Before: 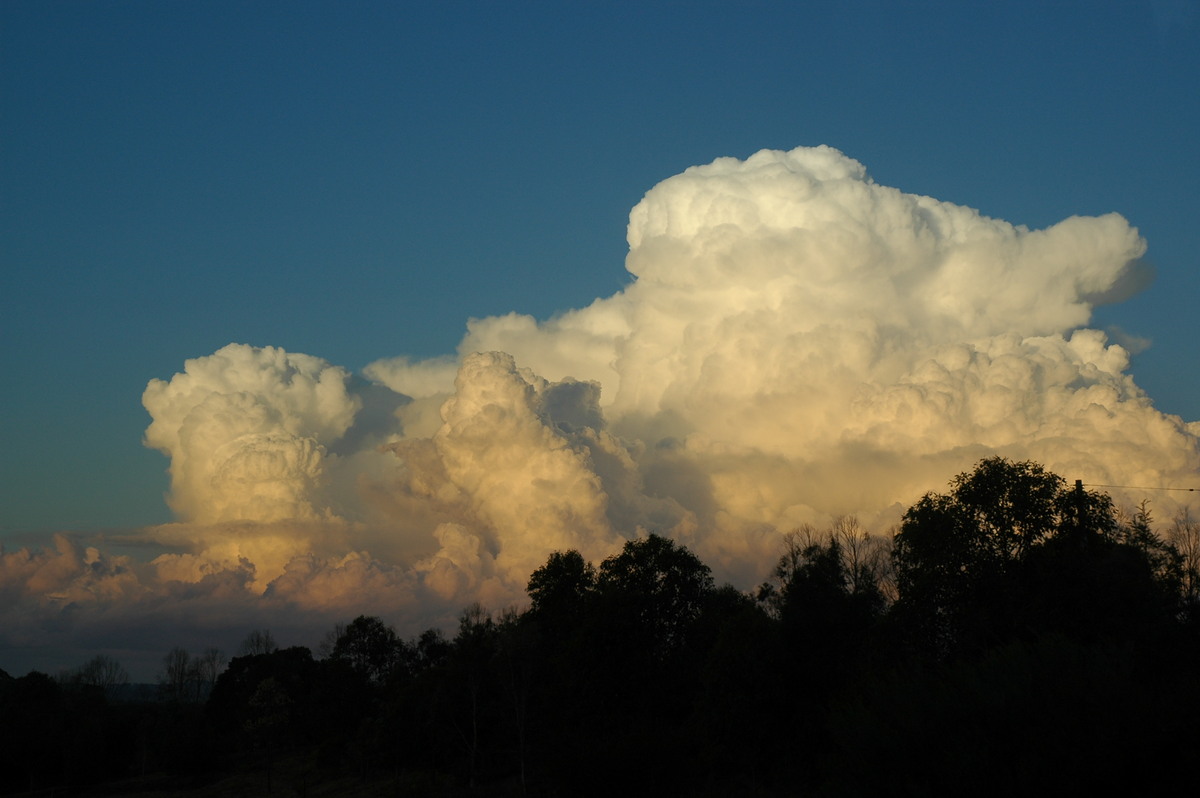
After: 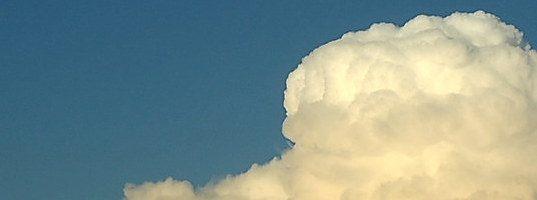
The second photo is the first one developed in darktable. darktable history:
exposure: exposure 0.376 EV, compensate highlight preservation false
sharpen: radius 1.385, amount 1.261, threshold 0.758
crop: left 28.62%, top 16.877%, right 26.615%, bottom 57.957%
tone curve: curves: ch0 [(0, 0) (0.059, 0.027) (0.162, 0.125) (0.304, 0.279) (0.547, 0.532) (0.828, 0.815) (1, 0.983)]; ch1 [(0, 0) (0.23, 0.166) (0.34, 0.298) (0.371, 0.334) (0.435, 0.408) (0.477, 0.469) (0.499, 0.498) (0.529, 0.544) (0.559, 0.587) (0.743, 0.798) (1, 1)]; ch2 [(0, 0) (0.431, 0.414) (0.498, 0.503) (0.524, 0.531) (0.568, 0.567) (0.6, 0.597) (0.643, 0.631) (0.74, 0.721) (1, 1)], color space Lab, linked channels, preserve colors none
